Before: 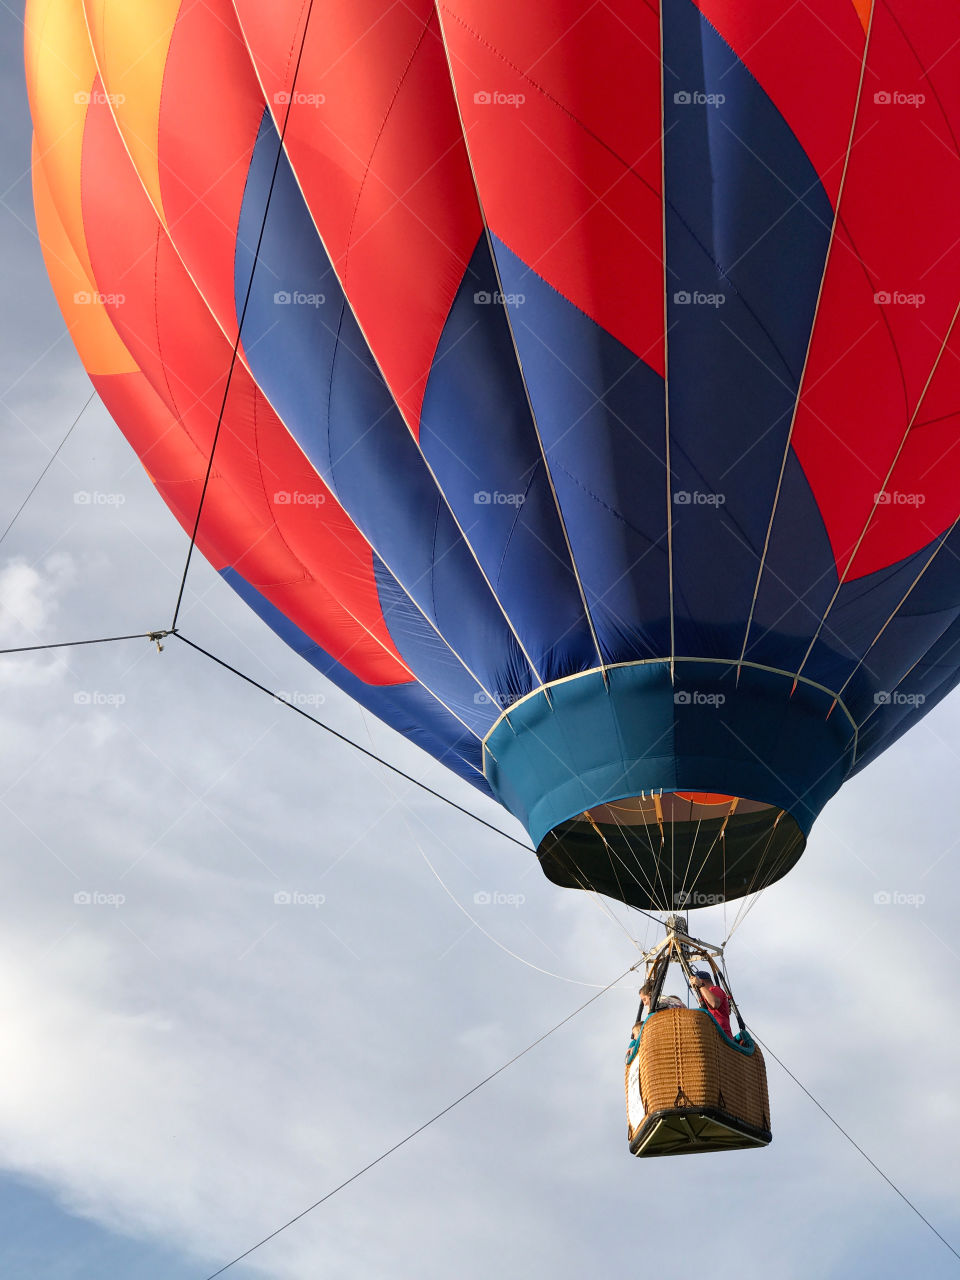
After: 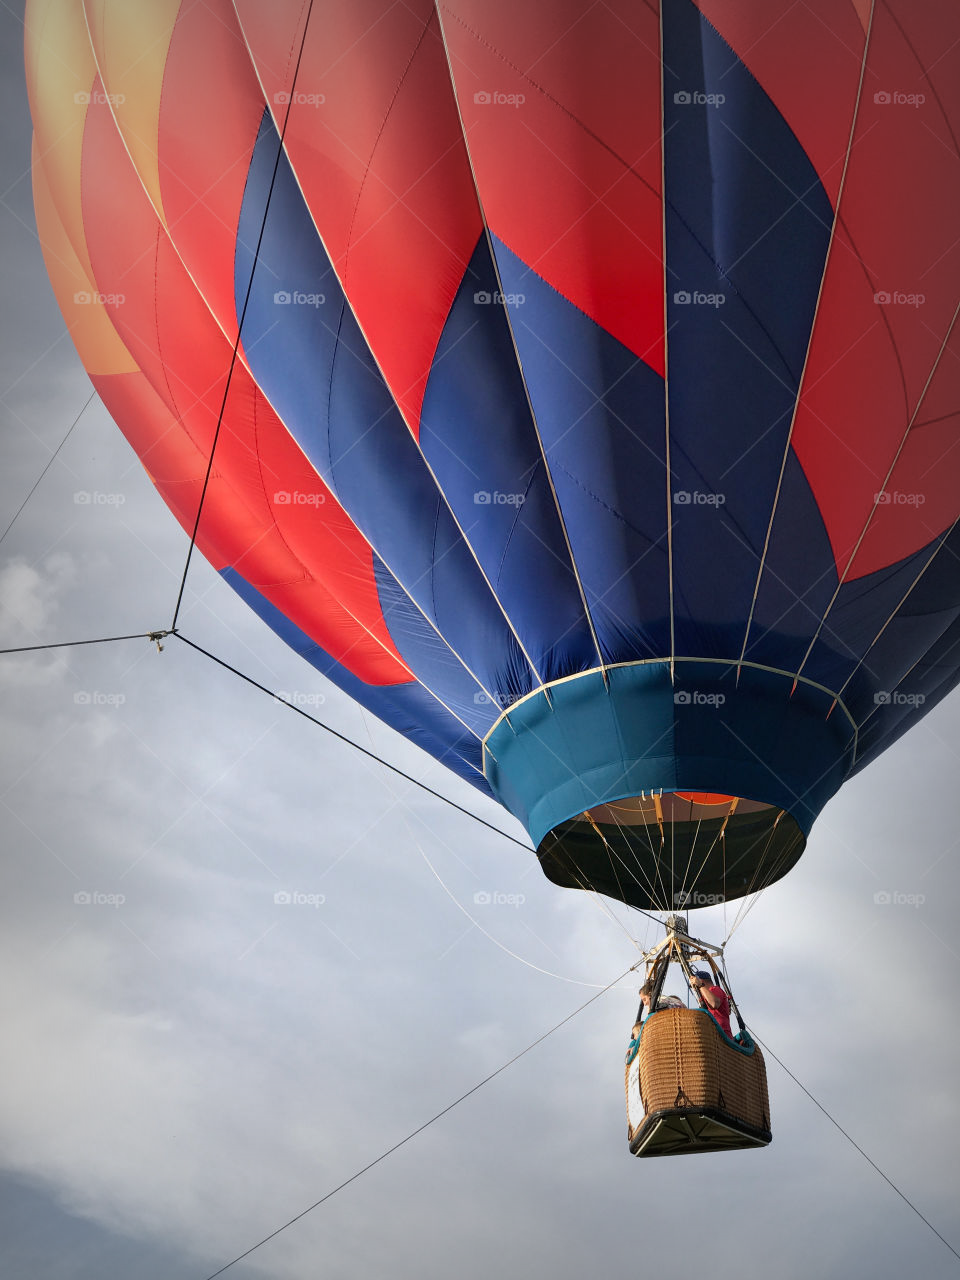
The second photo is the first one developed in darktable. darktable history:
vignetting: fall-off start 53.97%, automatic ratio true, width/height ratio 1.314, shape 0.21
color correction: highlights a* 0.068, highlights b* -0.79
tone equalizer: edges refinement/feathering 500, mask exposure compensation -1.57 EV, preserve details no
